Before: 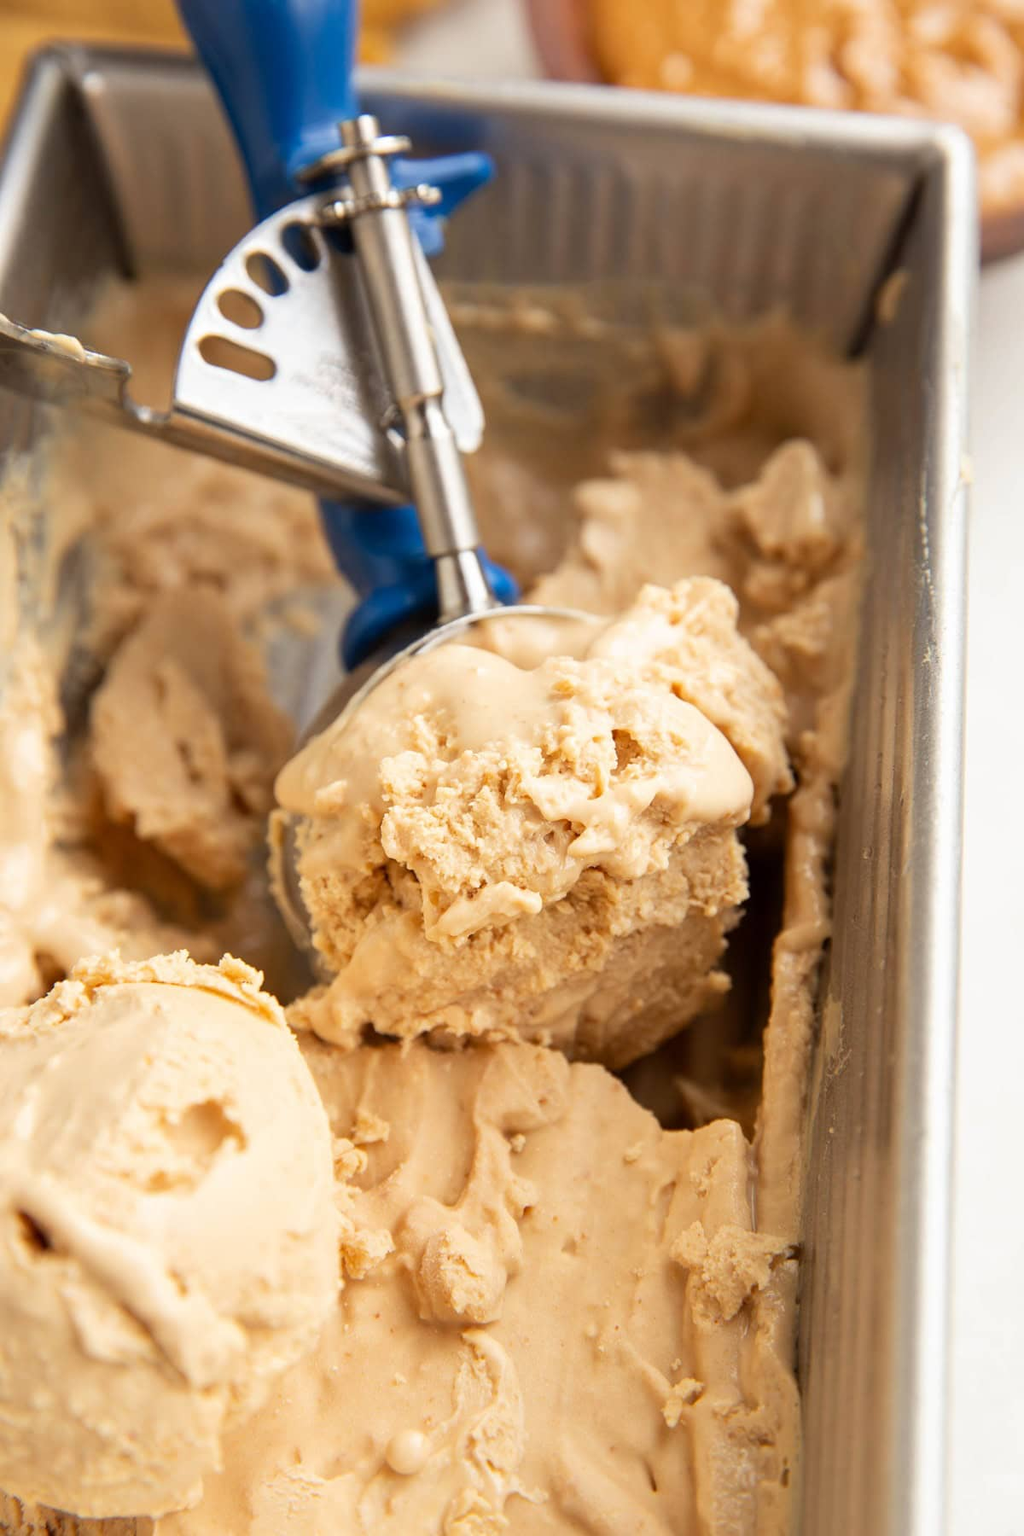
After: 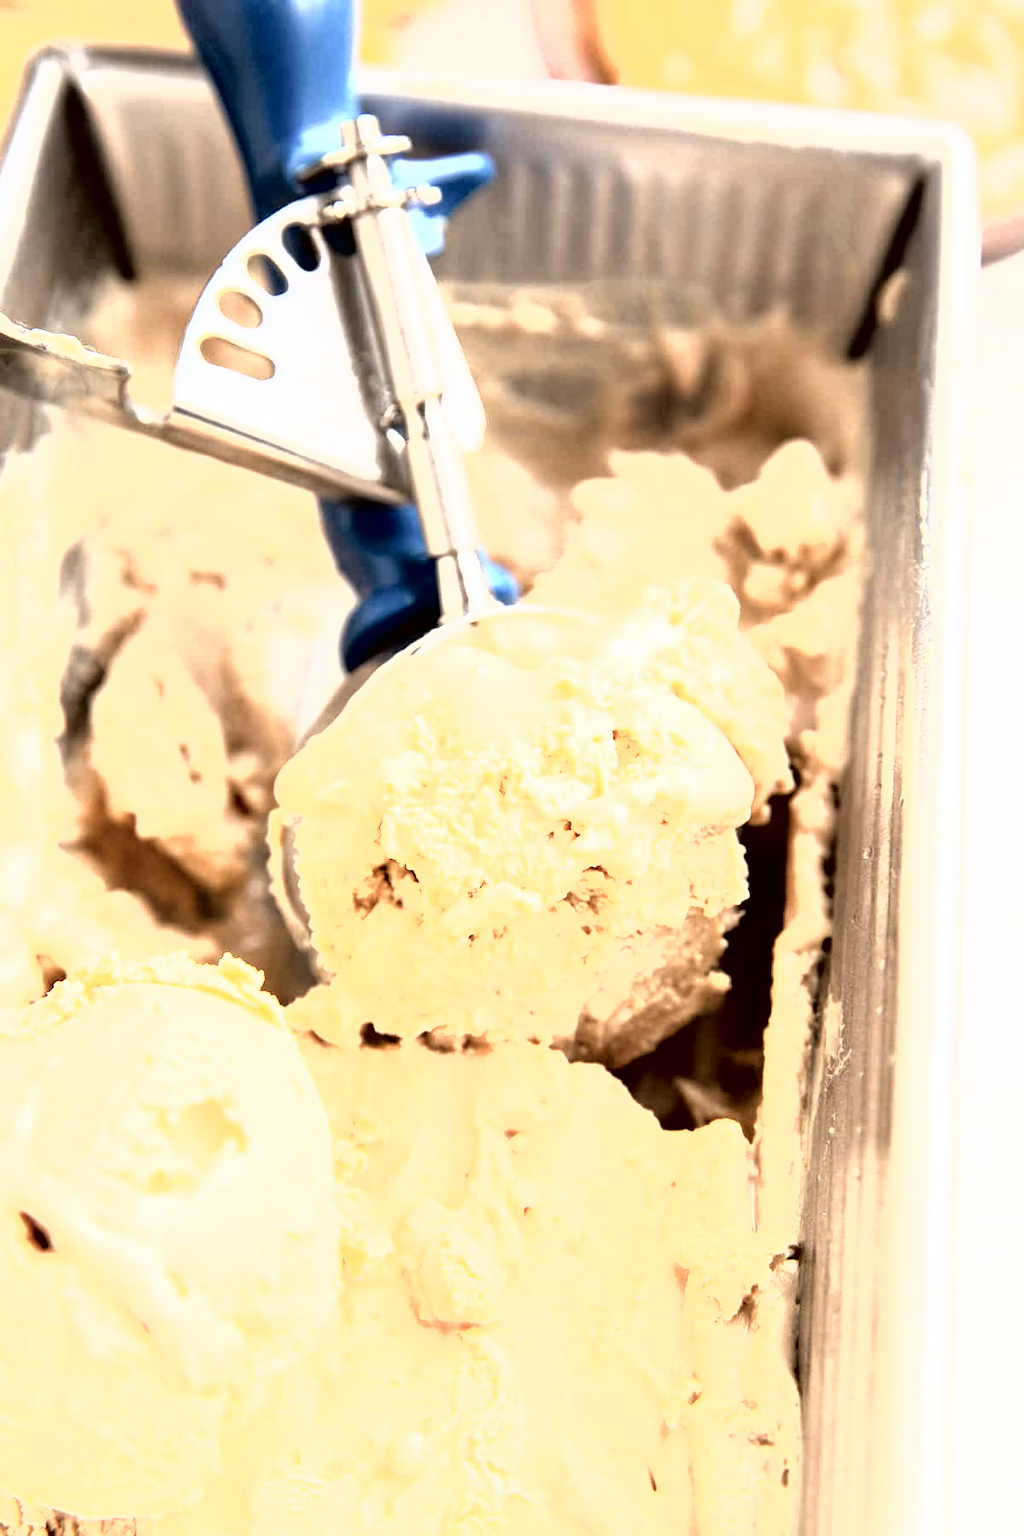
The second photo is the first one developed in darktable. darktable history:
tone curve: curves: ch0 [(0, 0) (0.003, 0.01) (0.011, 0.011) (0.025, 0.008) (0.044, 0.007) (0.069, 0.006) (0.1, 0.005) (0.136, 0.015) (0.177, 0.094) (0.224, 0.241) (0.277, 0.369) (0.335, 0.5) (0.399, 0.648) (0.468, 0.811) (0.543, 0.975) (0.623, 0.989) (0.709, 0.989) (0.801, 0.99) (0.898, 0.99) (1, 1)], color space Lab, independent channels, preserve colors none
